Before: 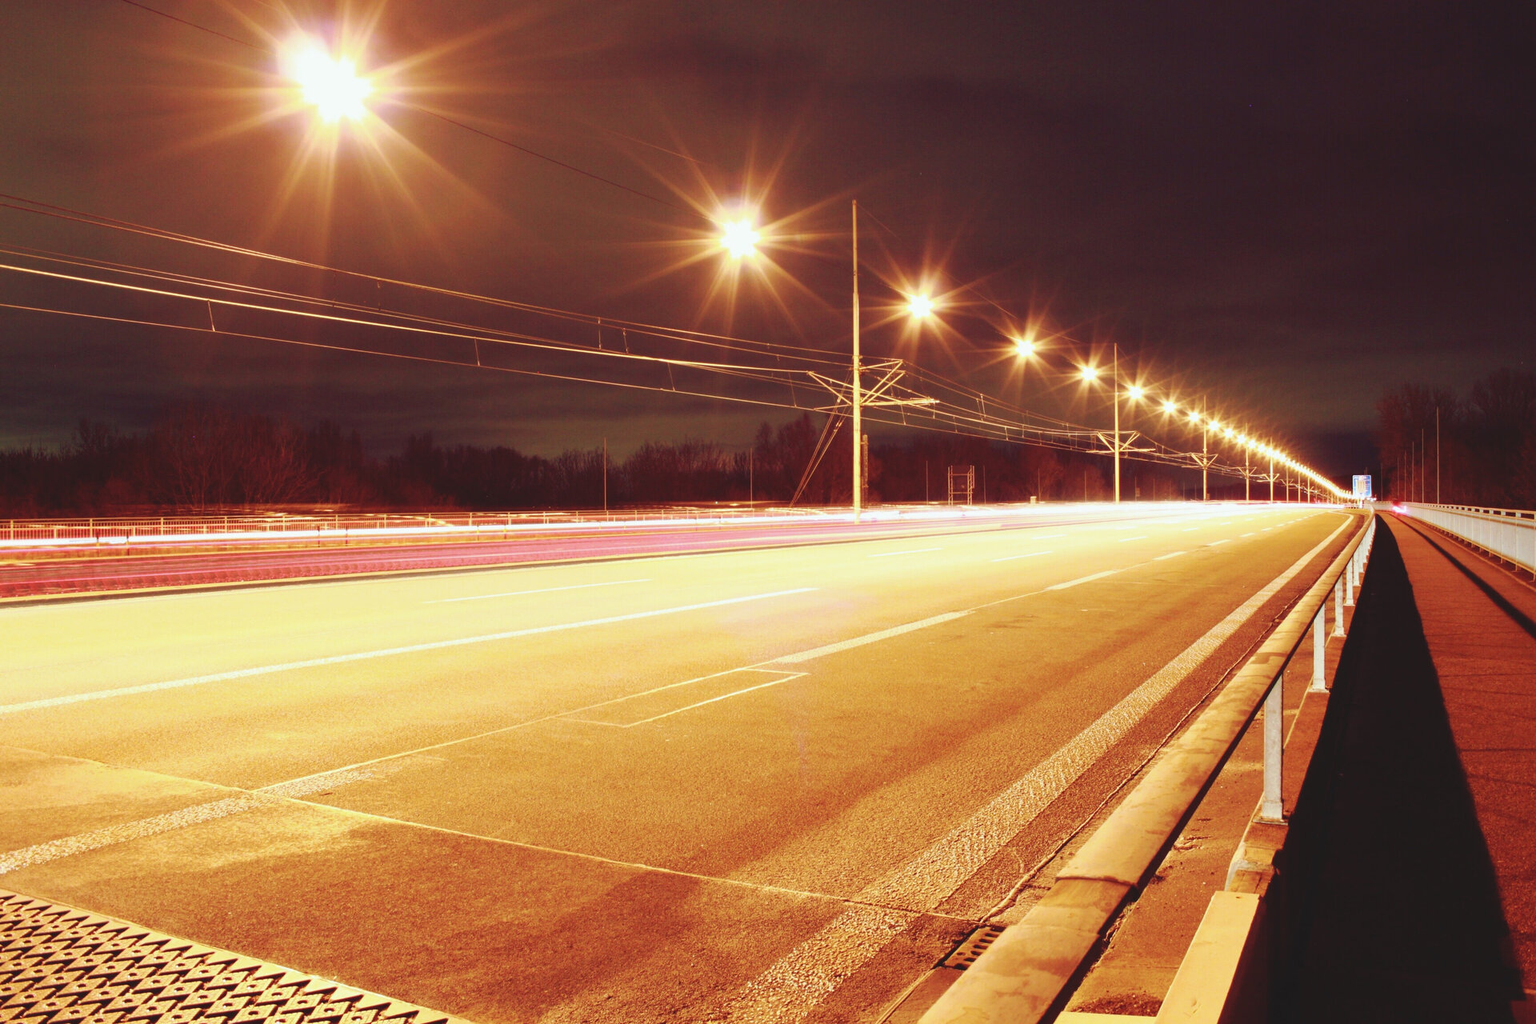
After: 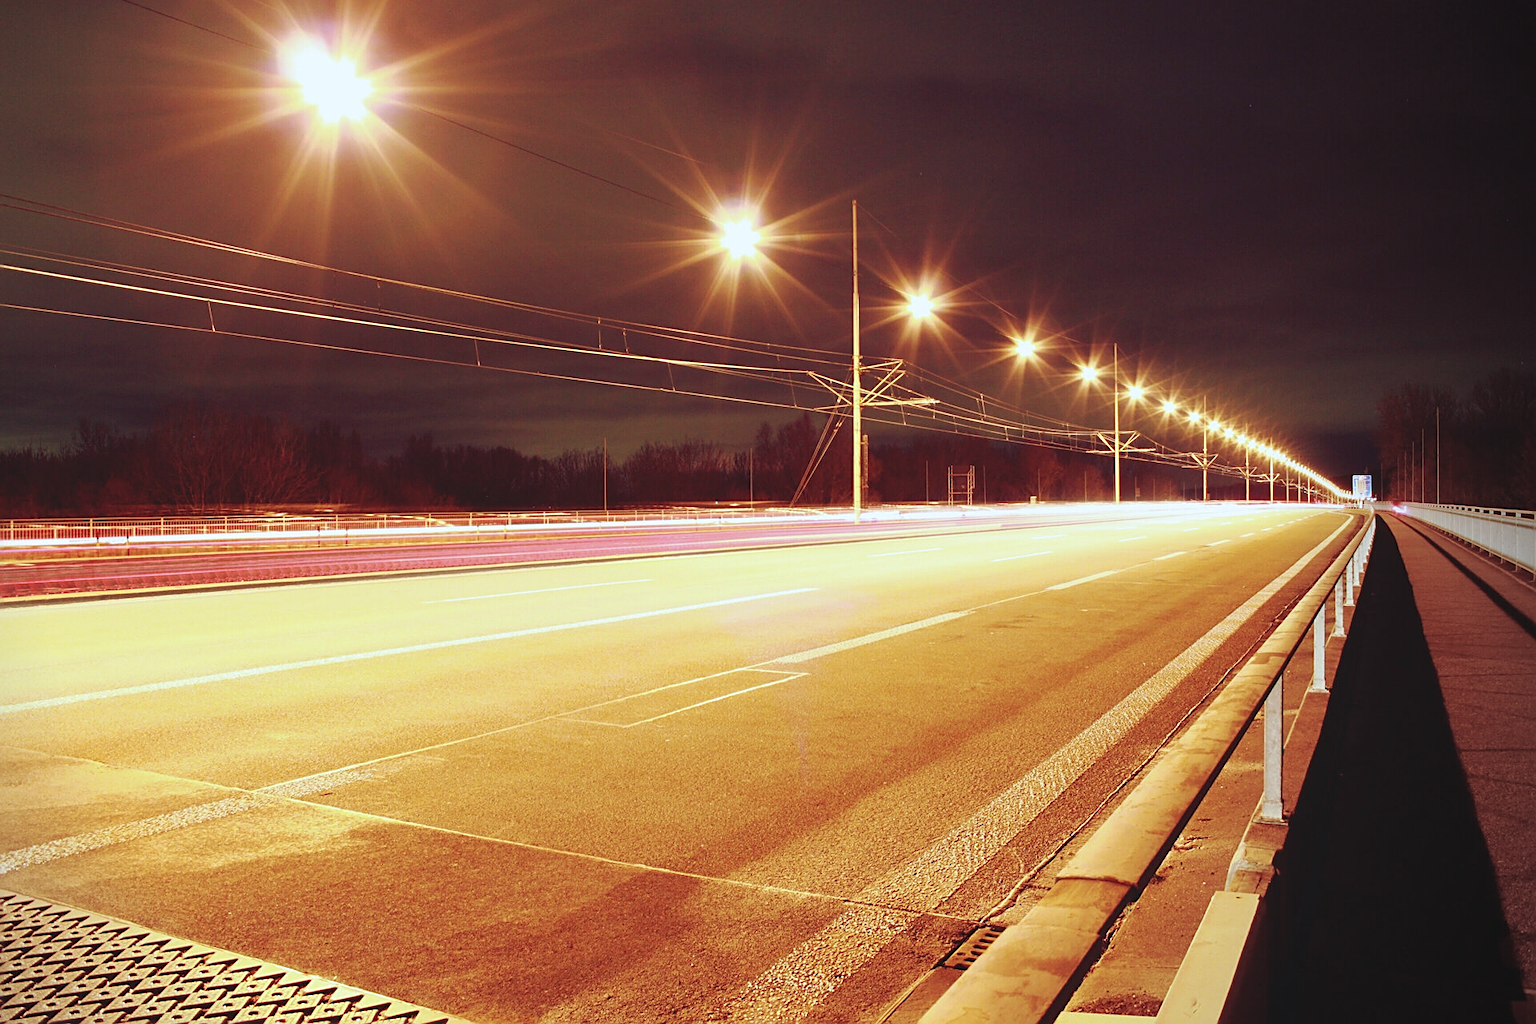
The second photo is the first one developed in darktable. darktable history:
vignetting: center (-0.15, 0.013)
white balance: red 0.967, blue 1.049
sharpen: on, module defaults
